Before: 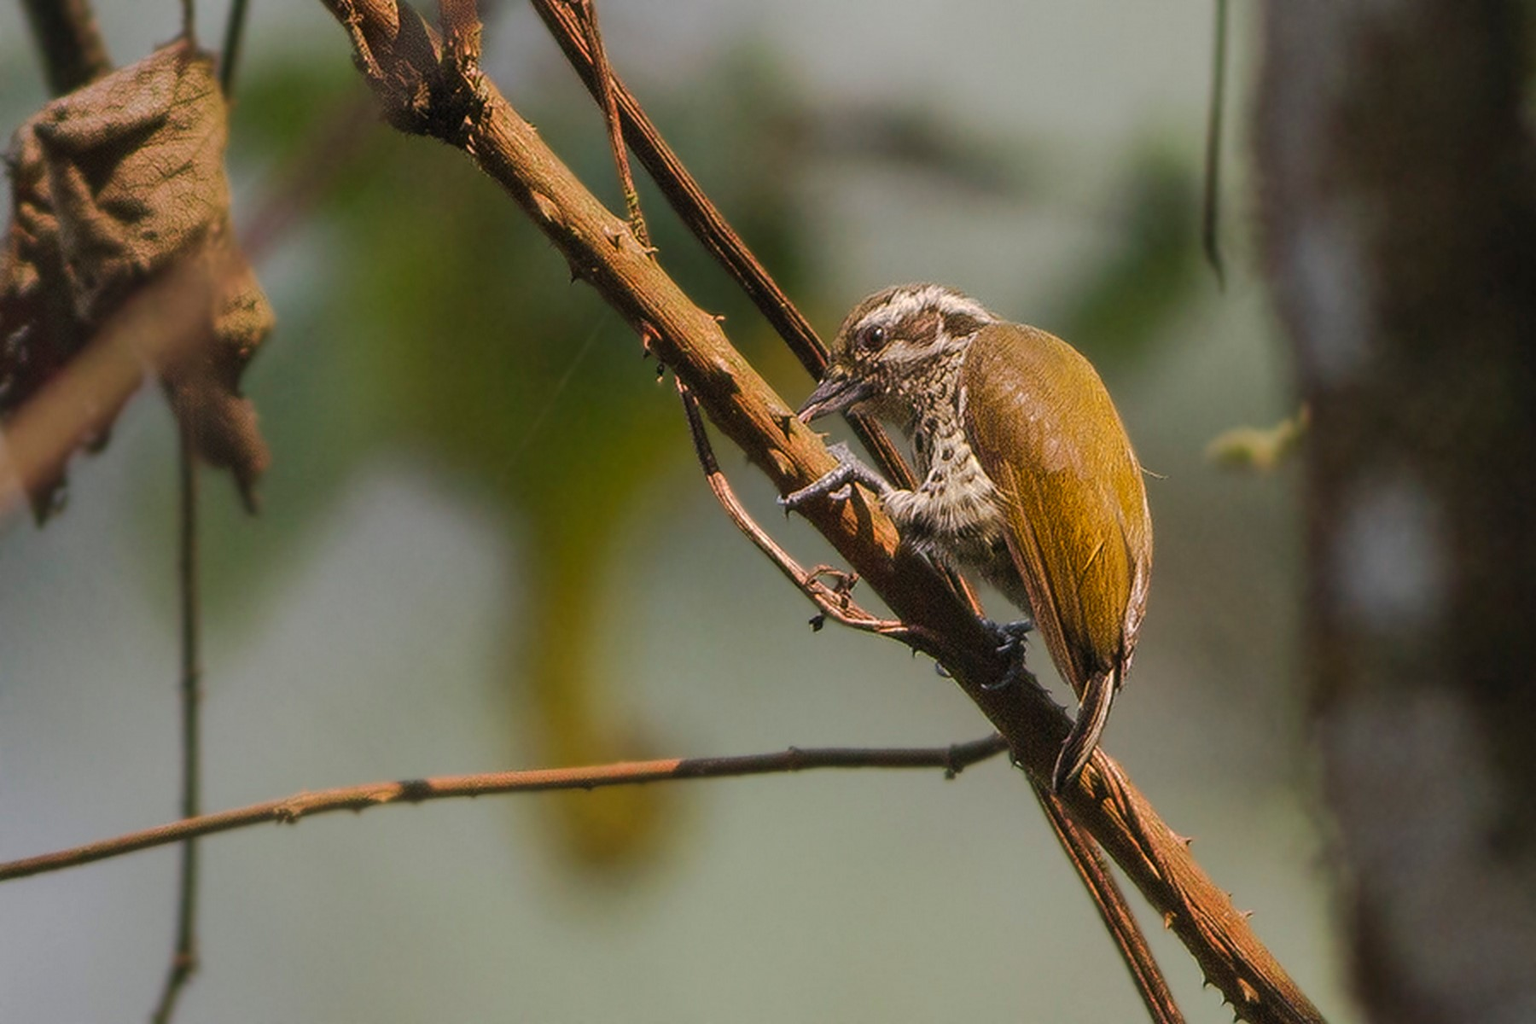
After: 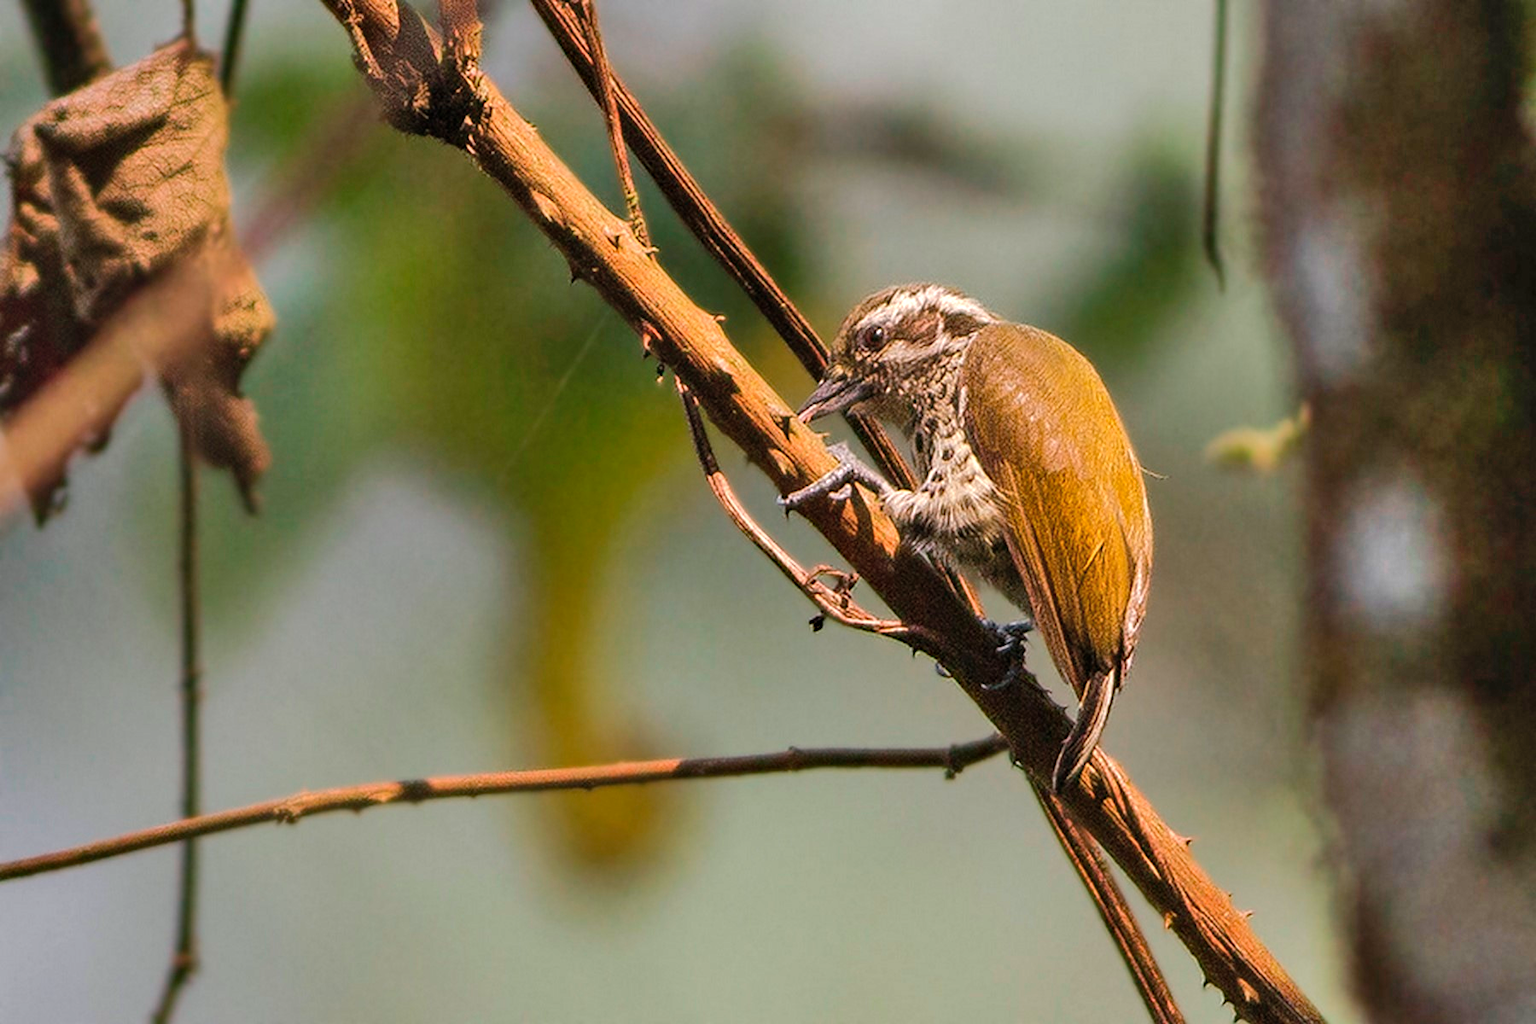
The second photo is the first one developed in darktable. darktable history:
shadows and highlights: radius 111.12, shadows 51.21, white point adjustment 9.04, highlights -5.34, highlights color adjustment 45.66%, soften with gaussian
haze removal: compatibility mode true, adaptive false
